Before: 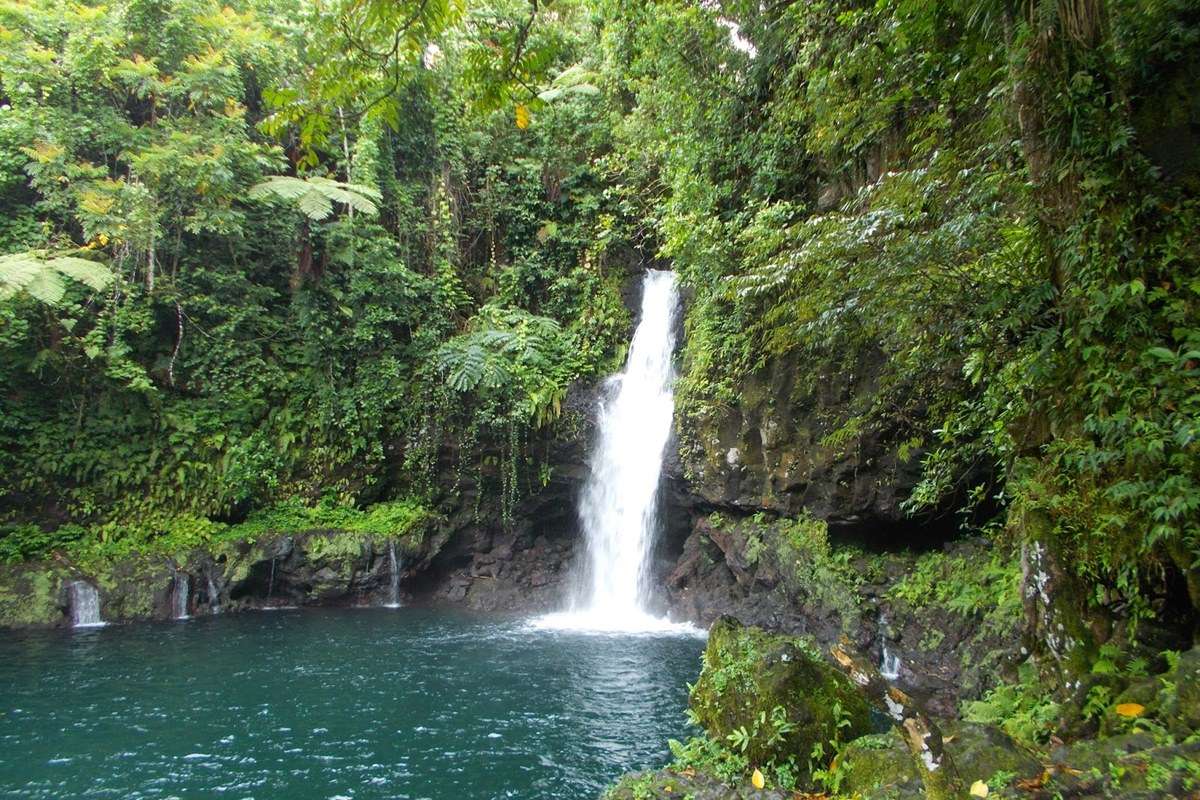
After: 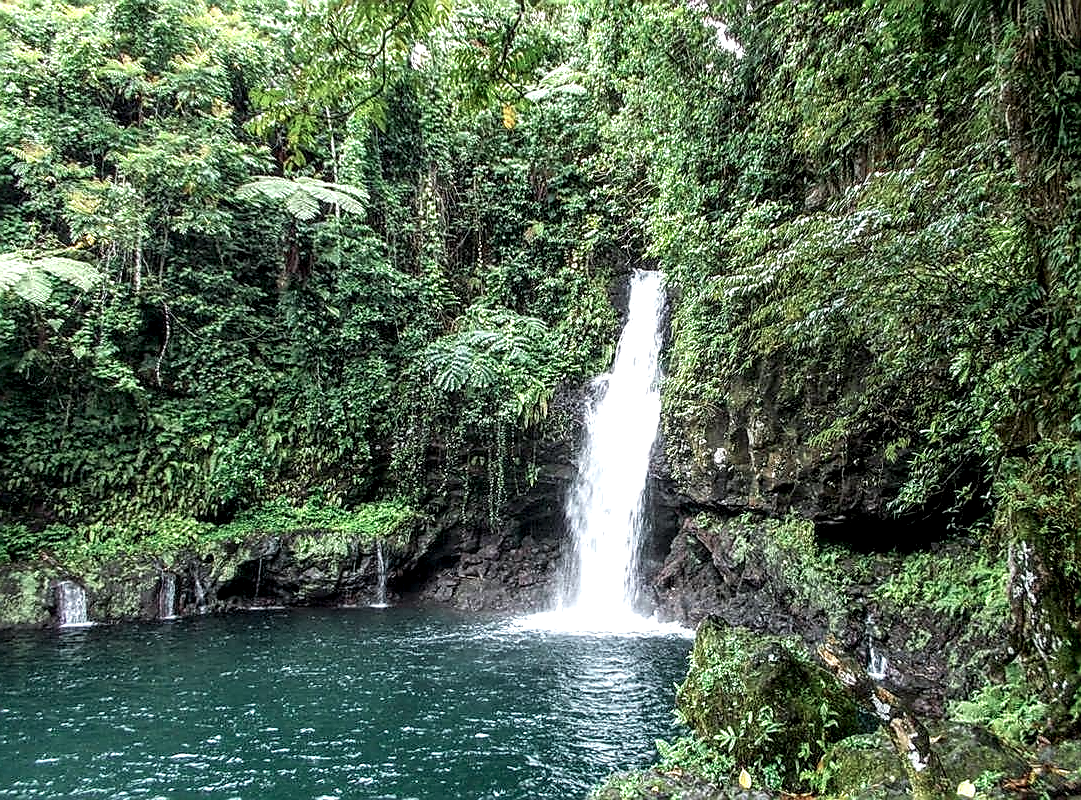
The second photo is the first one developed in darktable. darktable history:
tone equalizer: on, module defaults
white balance: red 0.983, blue 1.036
color contrast: blue-yellow contrast 0.7
local contrast: highlights 20%, detail 197%
crop and rotate: left 1.088%, right 8.807%
sharpen: radius 1.4, amount 1.25, threshold 0.7
